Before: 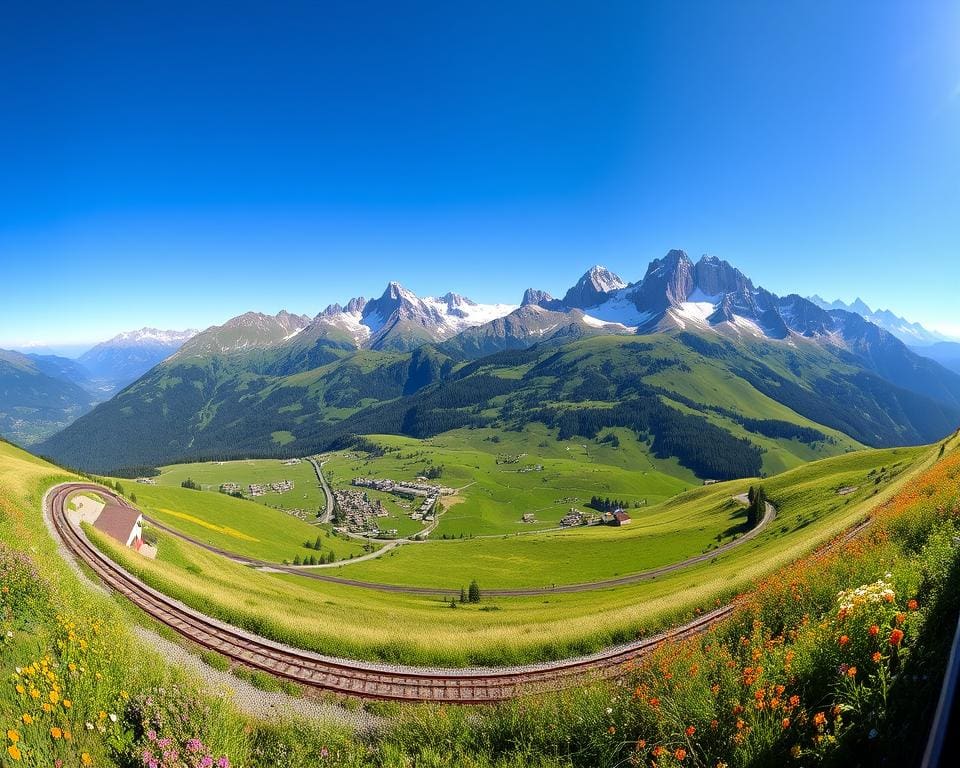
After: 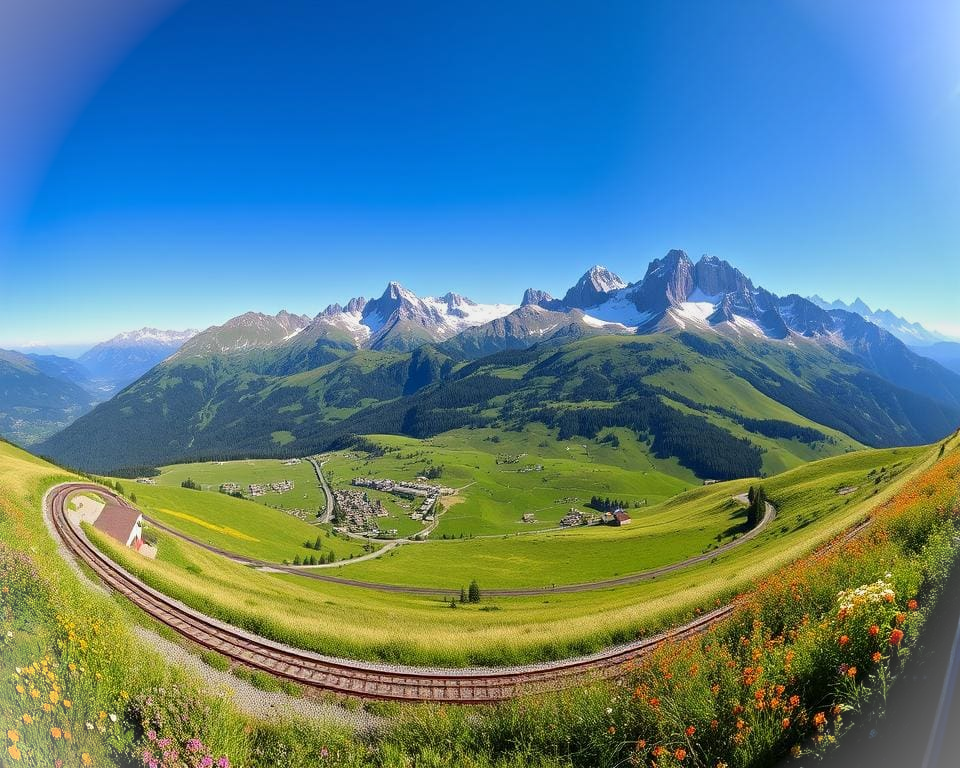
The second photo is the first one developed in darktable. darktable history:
vignetting: fall-off start 100%, brightness 0.3, saturation 0
tone equalizer: -8 EV -0.002 EV, -7 EV 0.005 EV, -6 EV -0.009 EV, -5 EV 0.011 EV, -4 EV -0.012 EV, -3 EV 0.007 EV, -2 EV -0.062 EV, -1 EV -0.293 EV, +0 EV -0.582 EV, smoothing diameter 2%, edges refinement/feathering 20, mask exposure compensation -1.57 EV, filter diffusion 5
